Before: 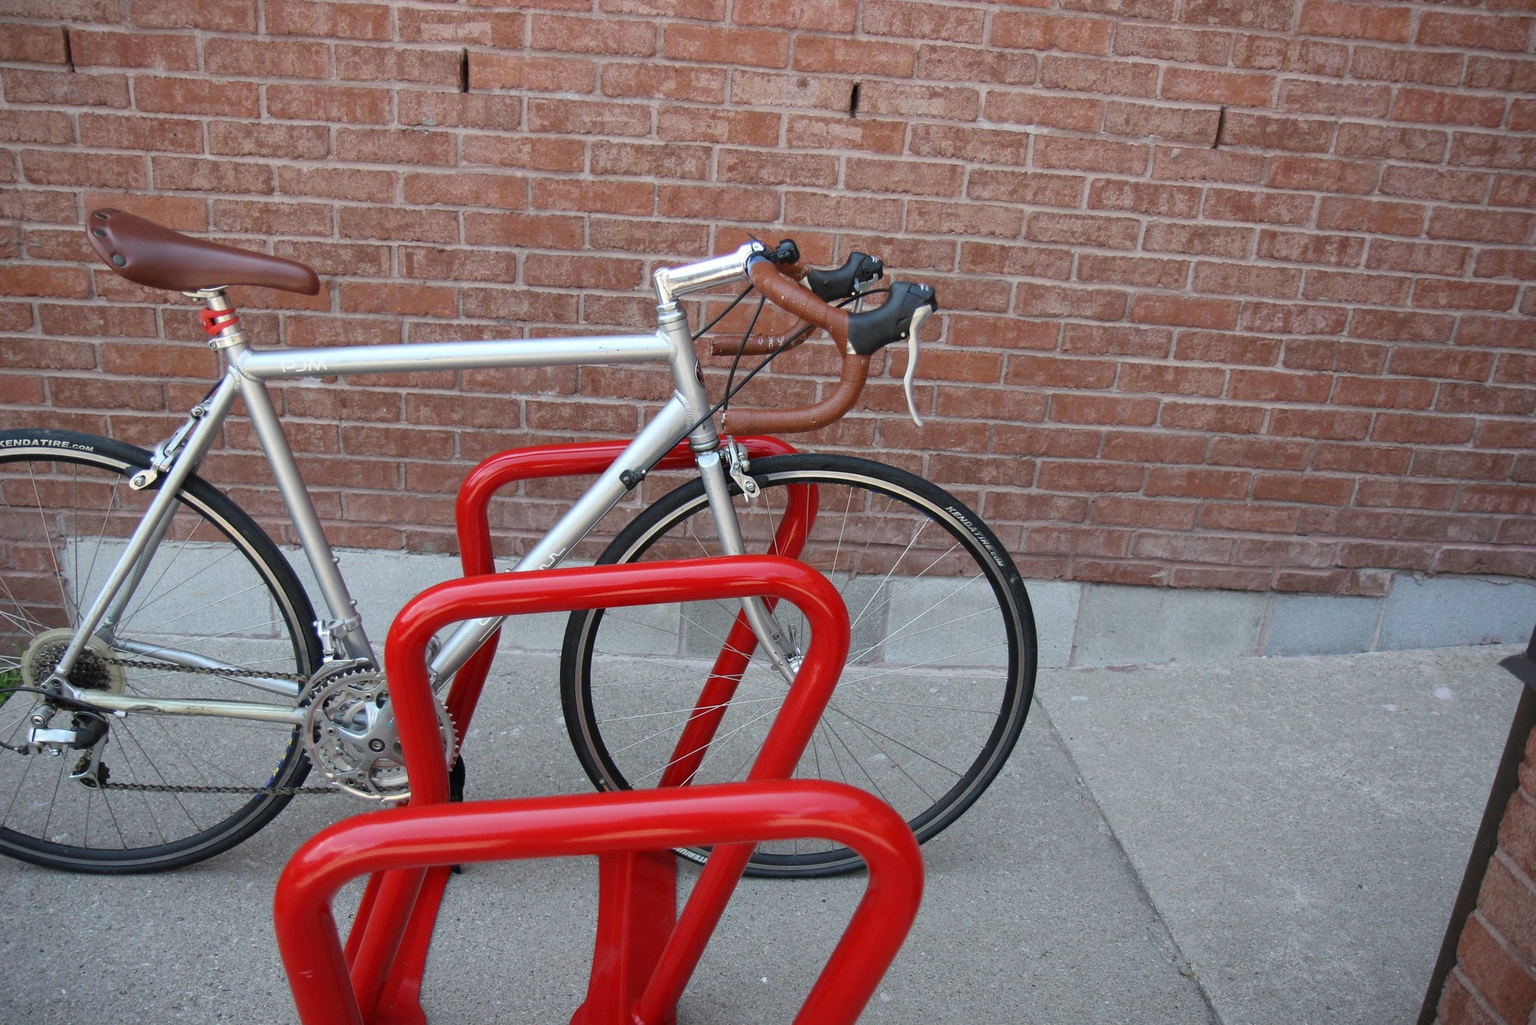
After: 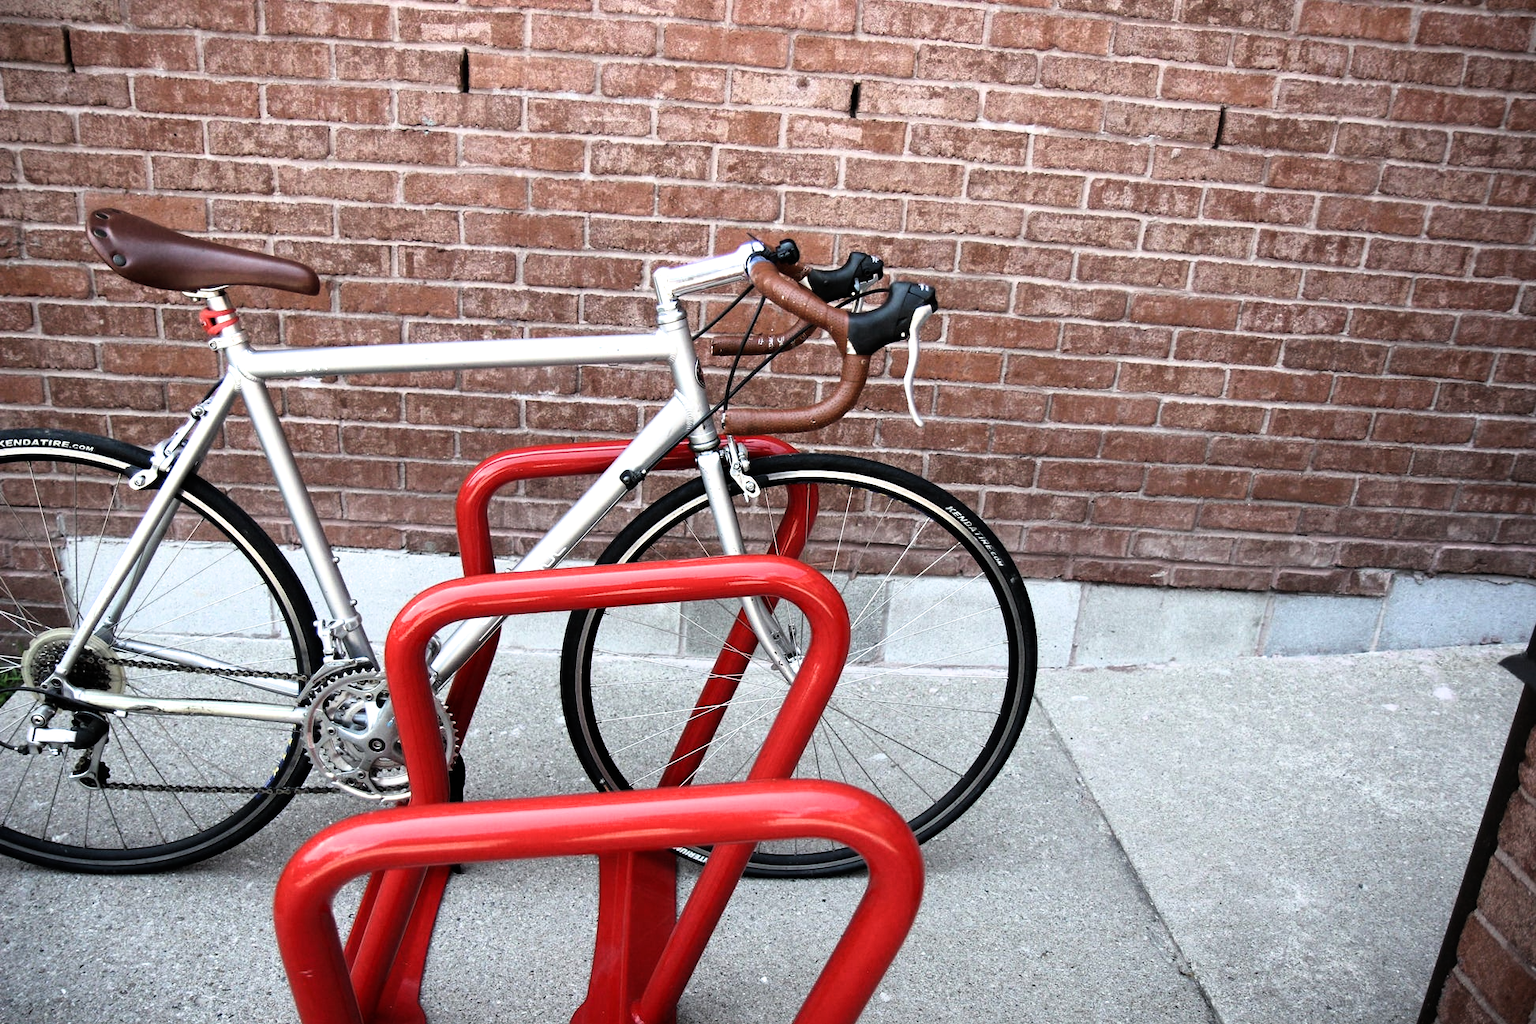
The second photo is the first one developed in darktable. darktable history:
filmic rgb: white relative exposure 2.2 EV, hardness 6.97
tone equalizer: -8 EV -0.75 EV, -7 EV -0.7 EV, -6 EV -0.6 EV, -5 EV -0.4 EV, -3 EV 0.4 EV, -2 EV 0.6 EV, -1 EV 0.7 EV, +0 EV 0.75 EV, edges refinement/feathering 500, mask exposure compensation -1.57 EV, preserve details no
